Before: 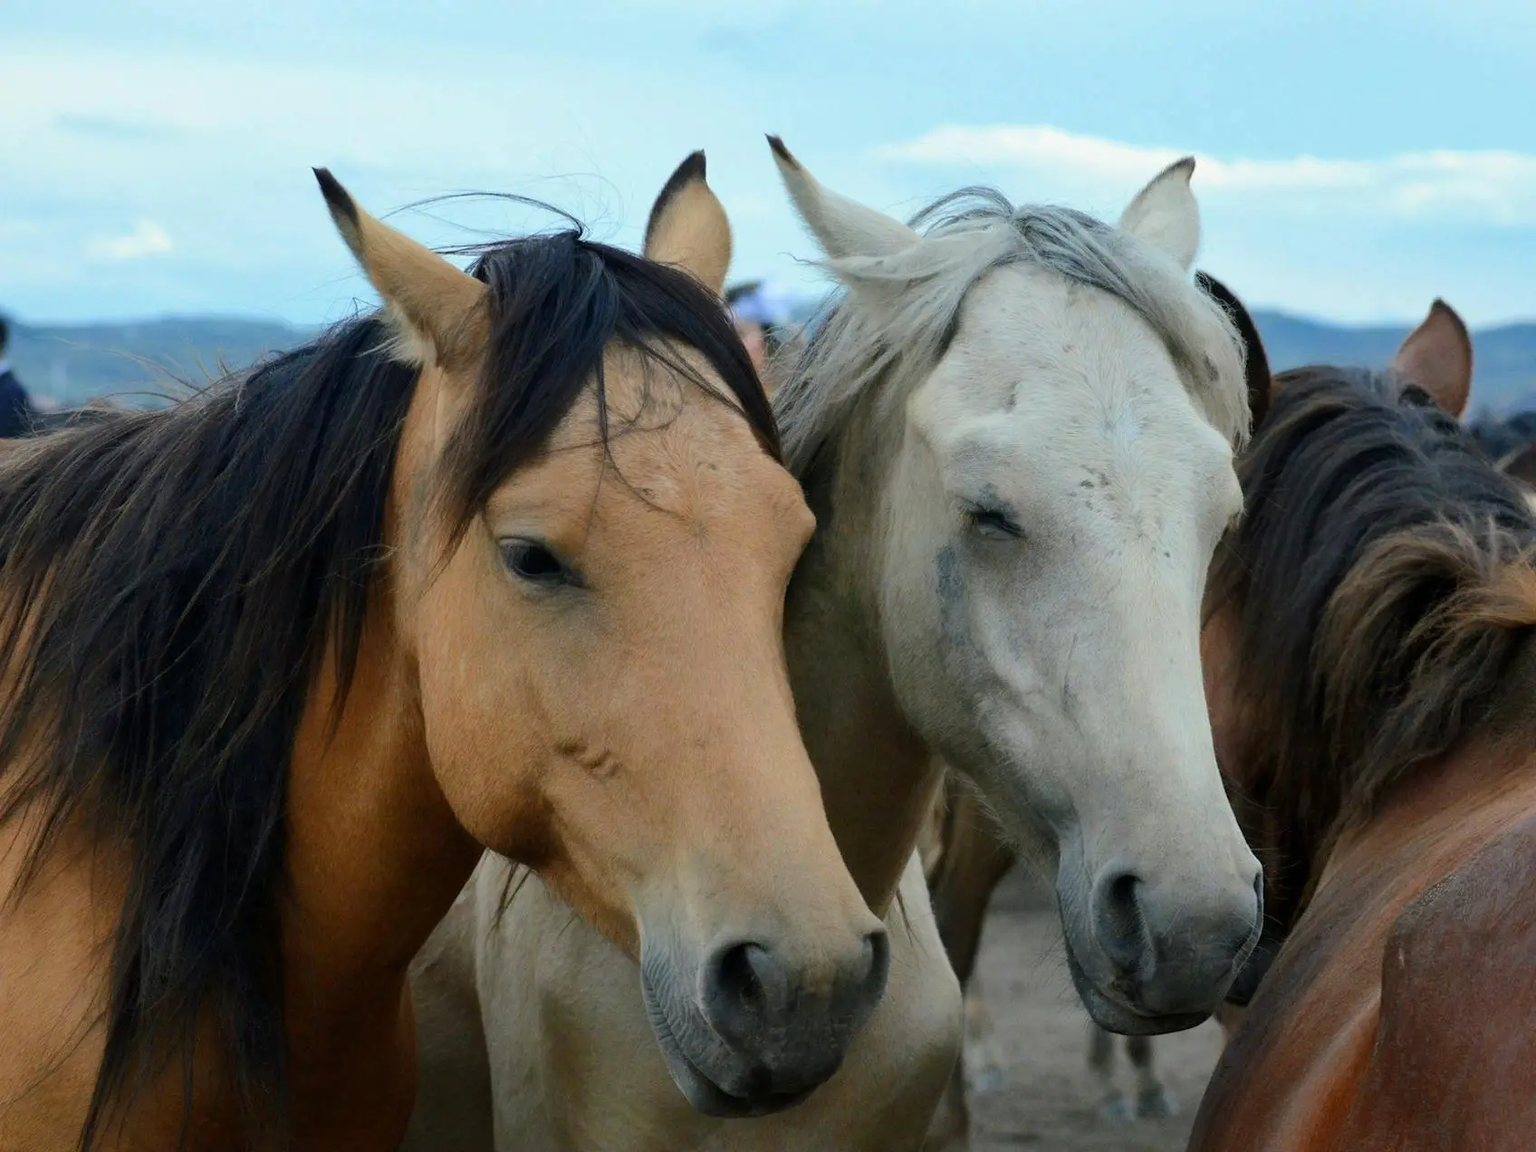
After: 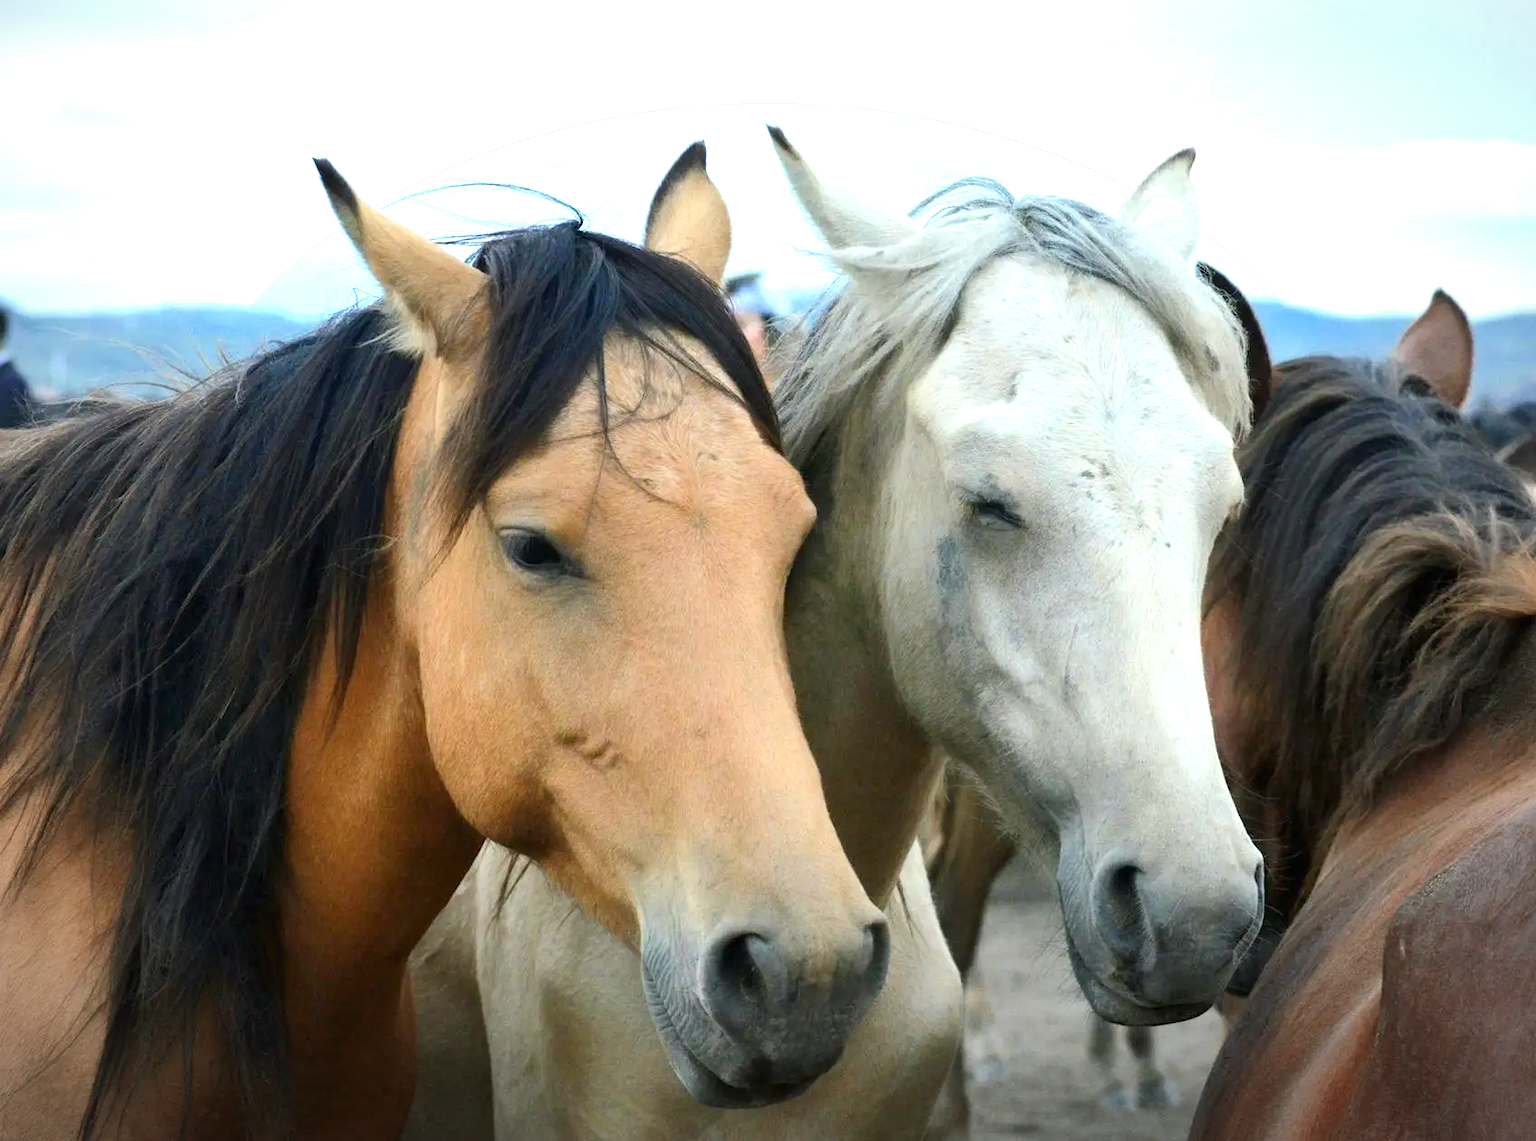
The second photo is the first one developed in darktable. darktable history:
exposure: black level correction 0, exposure 1.099 EV, compensate exposure bias true, compensate highlight preservation false
crop: top 0.878%, right 0.057%
vignetting: fall-off start 81.83%, fall-off radius 62.42%, automatic ratio true, width/height ratio 1.422, unbound false
